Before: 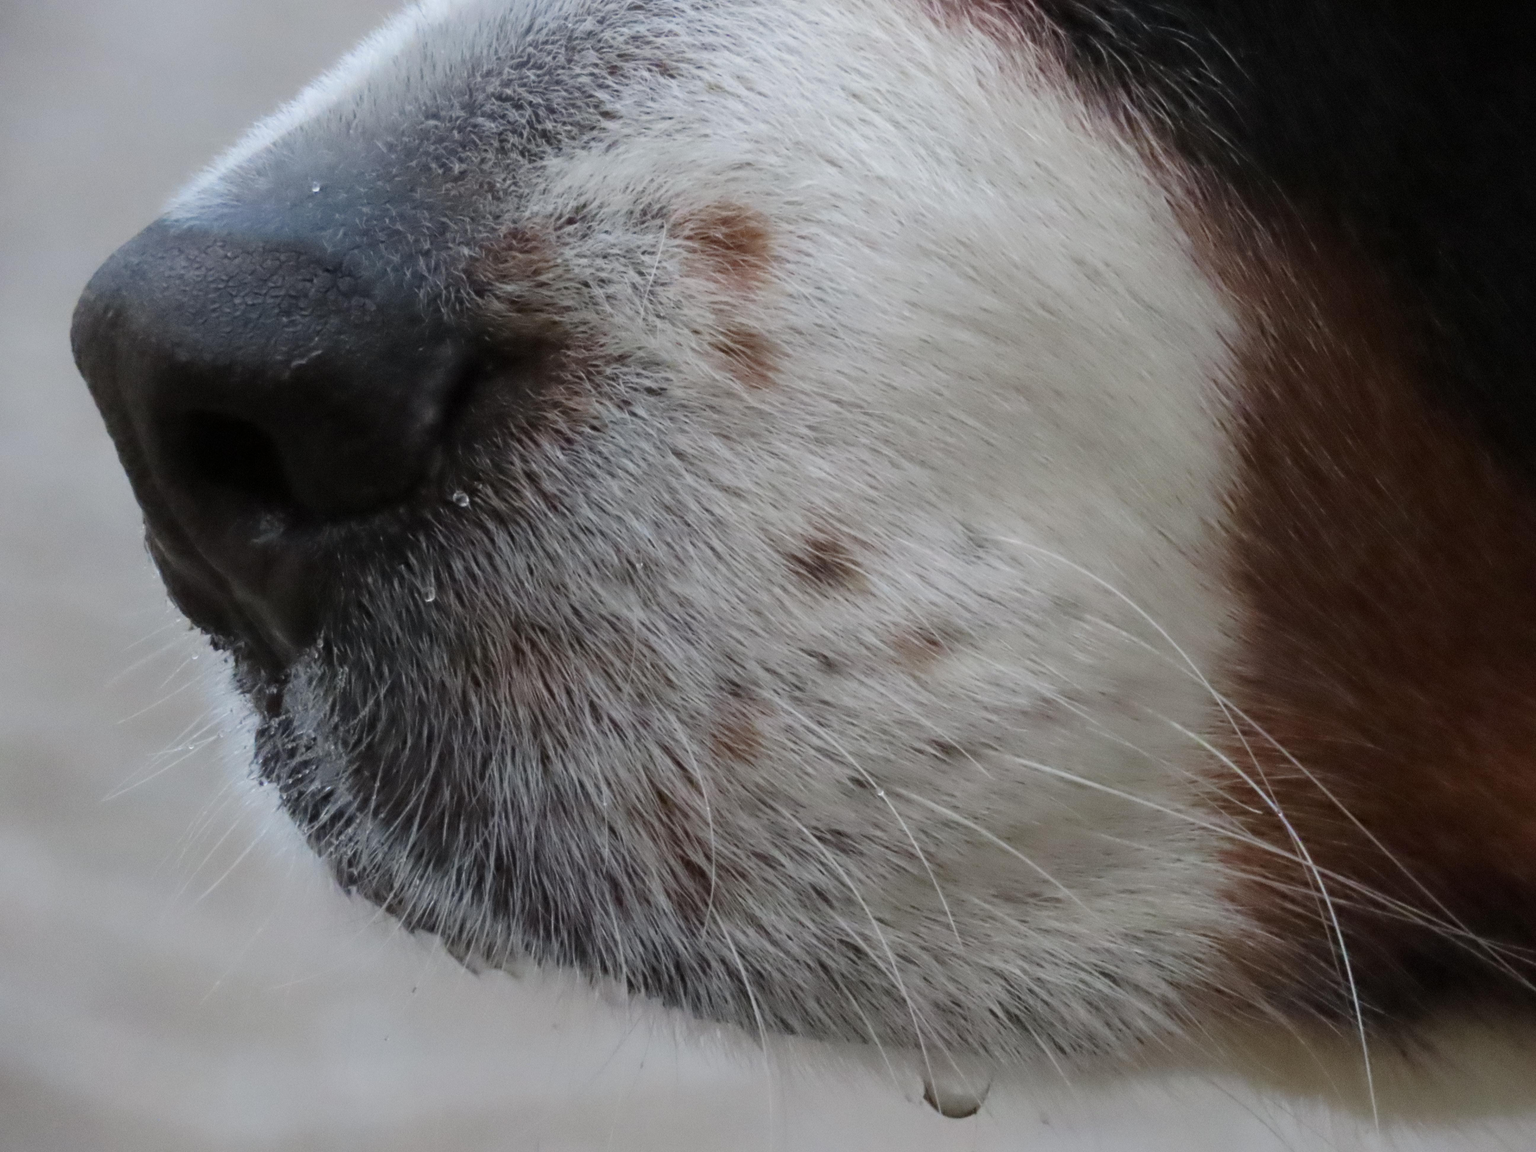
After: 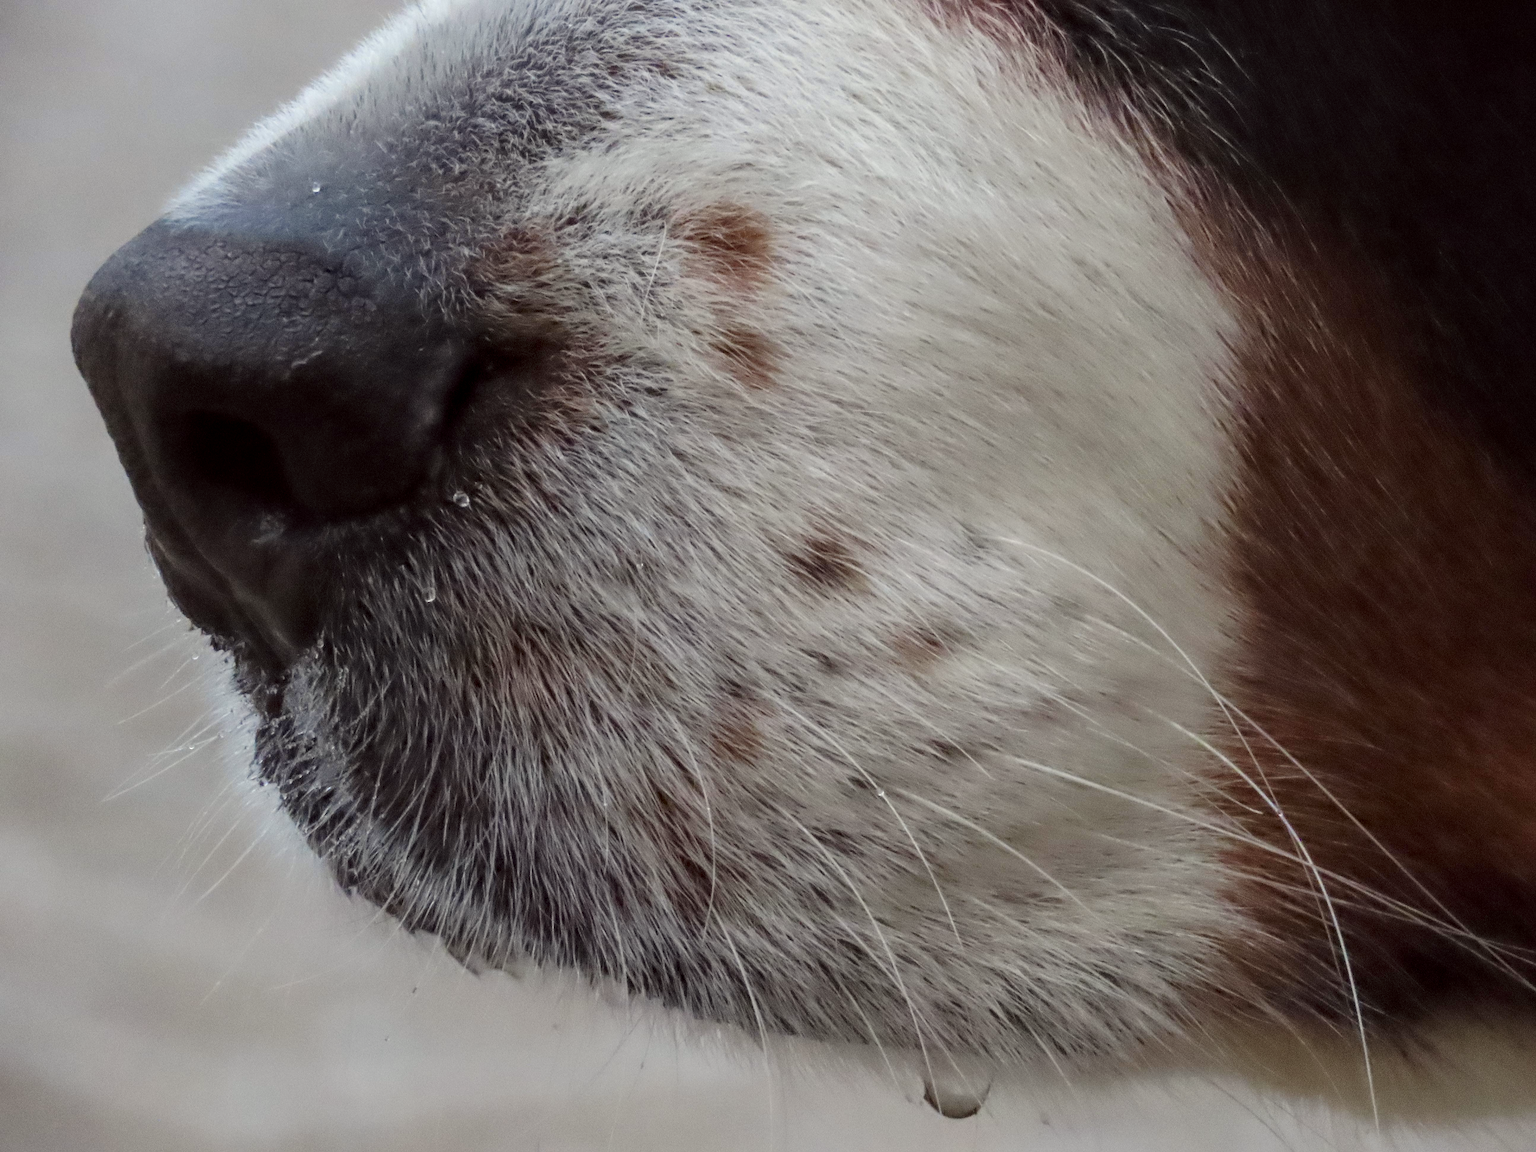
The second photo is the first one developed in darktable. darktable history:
local contrast: on, module defaults
sharpen: radius 1.414, amount 1.233, threshold 0.77
color correction: highlights a* -1.15, highlights b* 4.49, shadows a* 3.54
